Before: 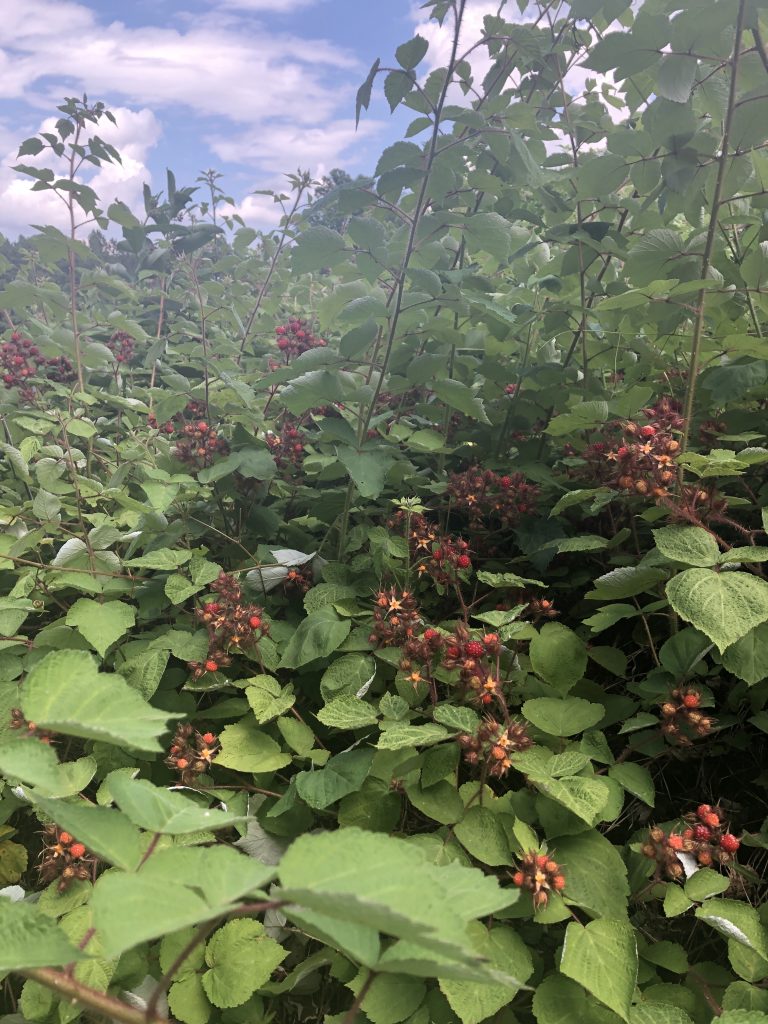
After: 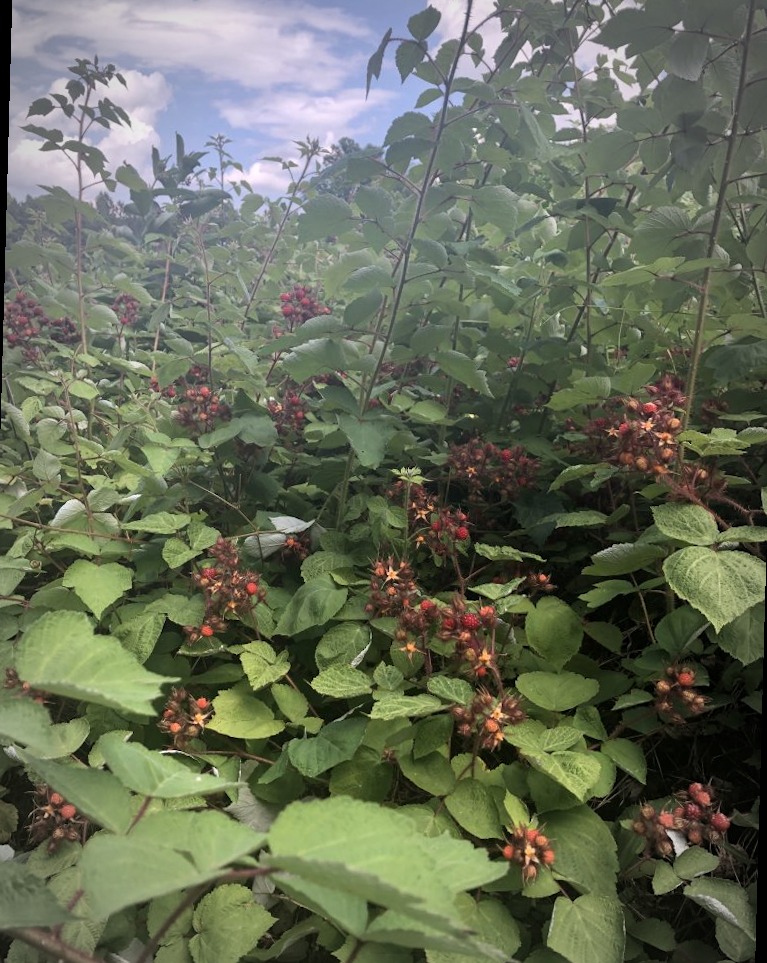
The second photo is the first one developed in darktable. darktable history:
local contrast: mode bilateral grid, contrast 10, coarseness 25, detail 115%, midtone range 0.2
rotate and perspective: rotation 1.57°, crop left 0.018, crop right 0.982, crop top 0.039, crop bottom 0.961
vignetting: automatic ratio true
